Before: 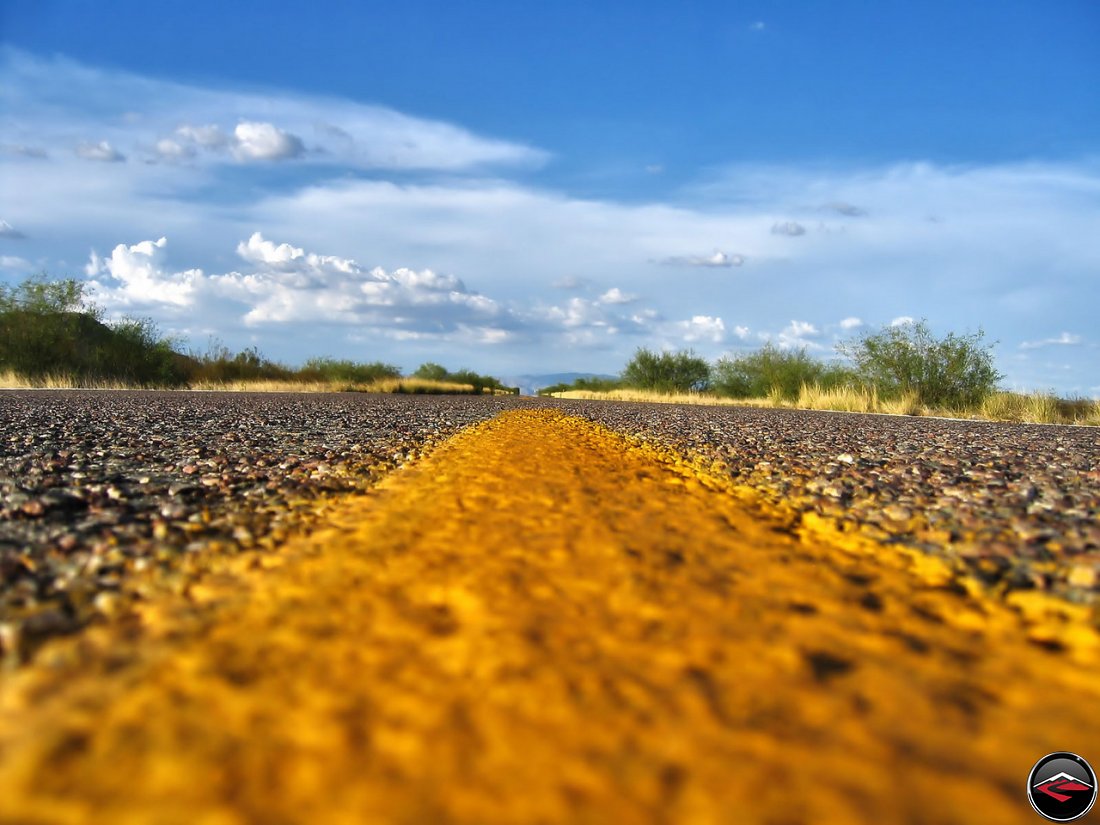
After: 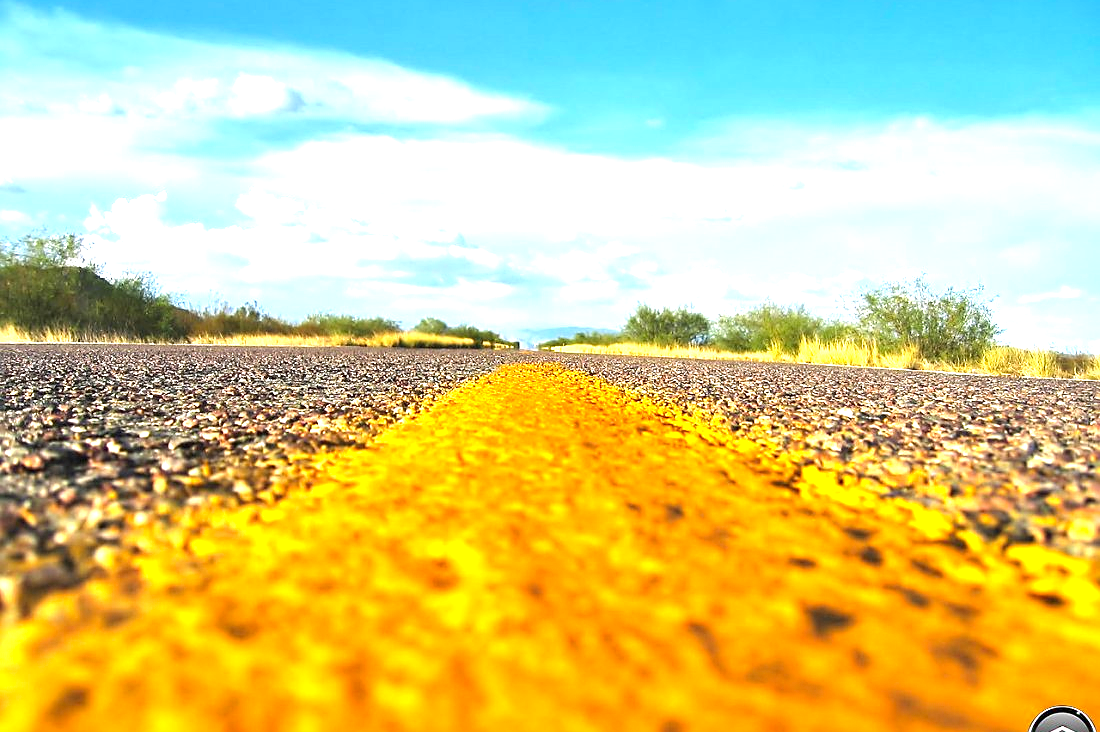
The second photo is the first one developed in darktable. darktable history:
contrast brightness saturation: contrast 0.03, brightness 0.06, saturation 0.13
exposure: black level correction 0, exposure 1.5 EV, compensate exposure bias true, compensate highlight preservation false
crop and rotate: top 5.609%, bottom 5.609%
sharpen: on, module defaults
